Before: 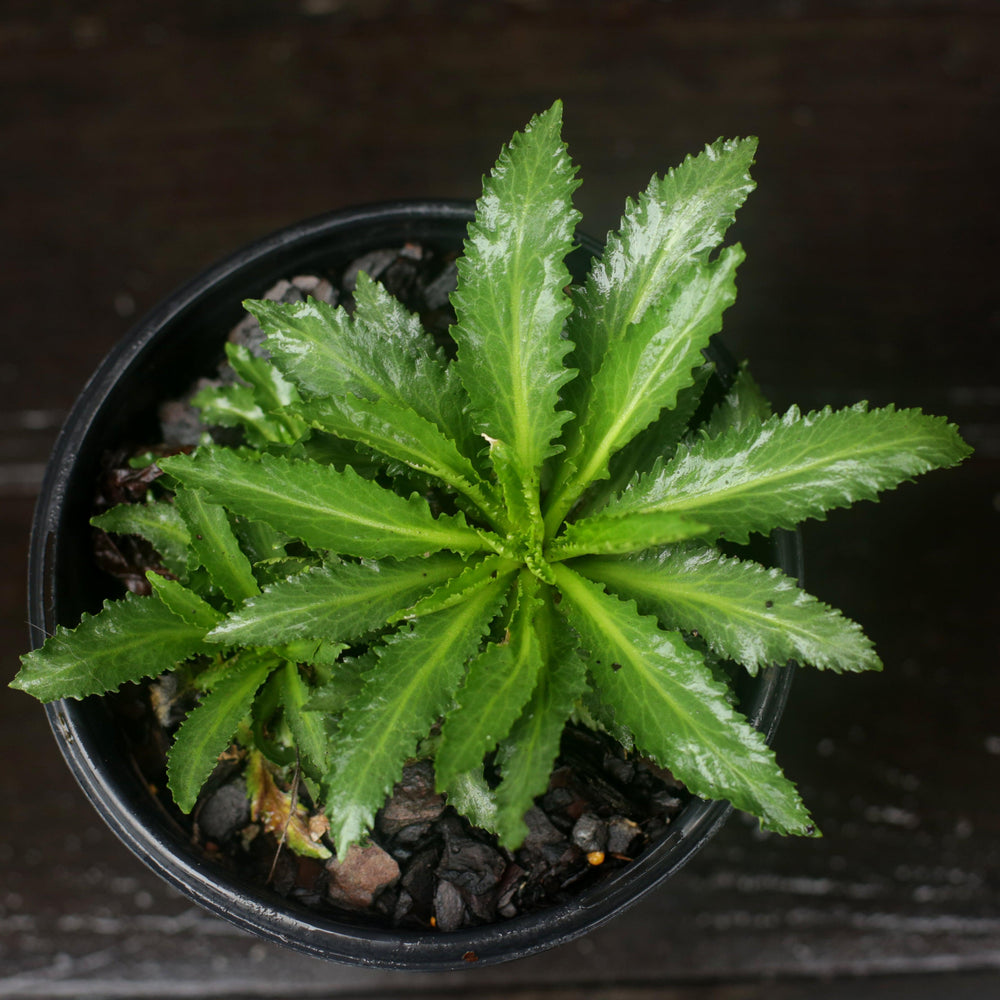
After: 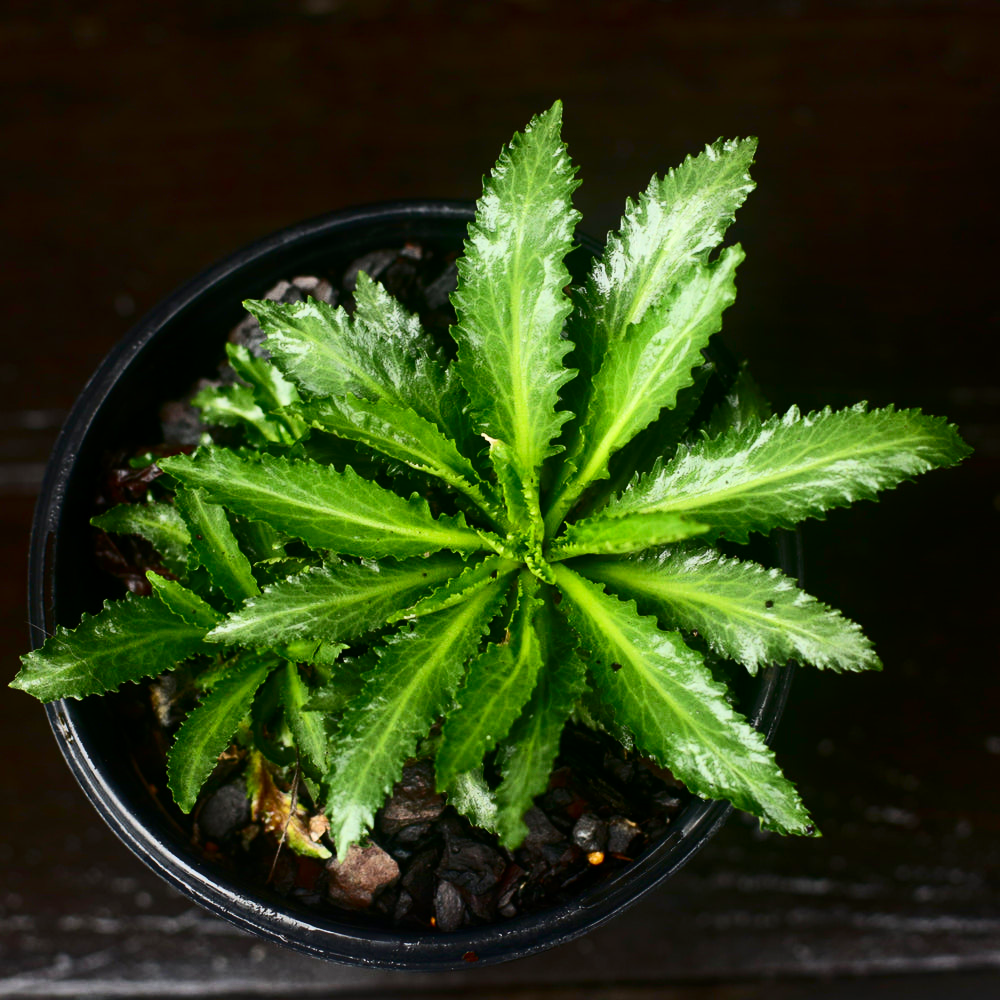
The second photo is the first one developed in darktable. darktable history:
contrast brightness saturation: contrast 0.4, brightness 0.051, saturation 0.249
